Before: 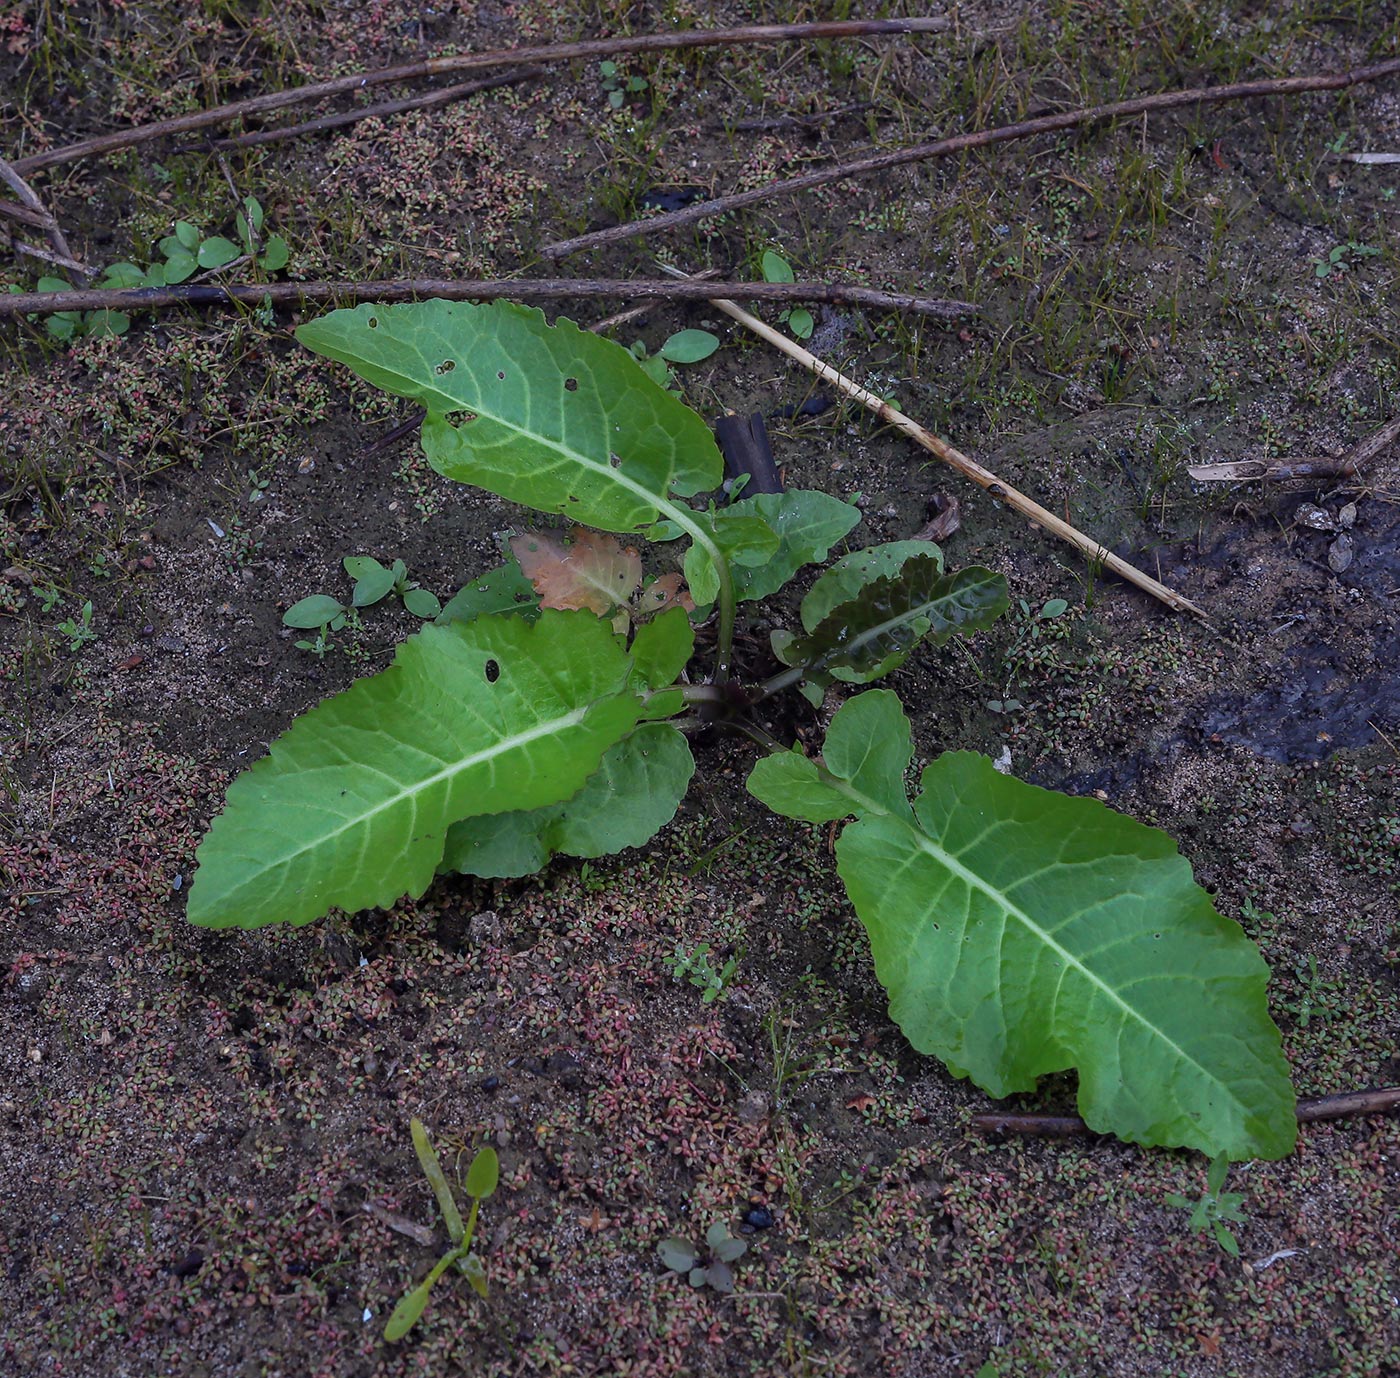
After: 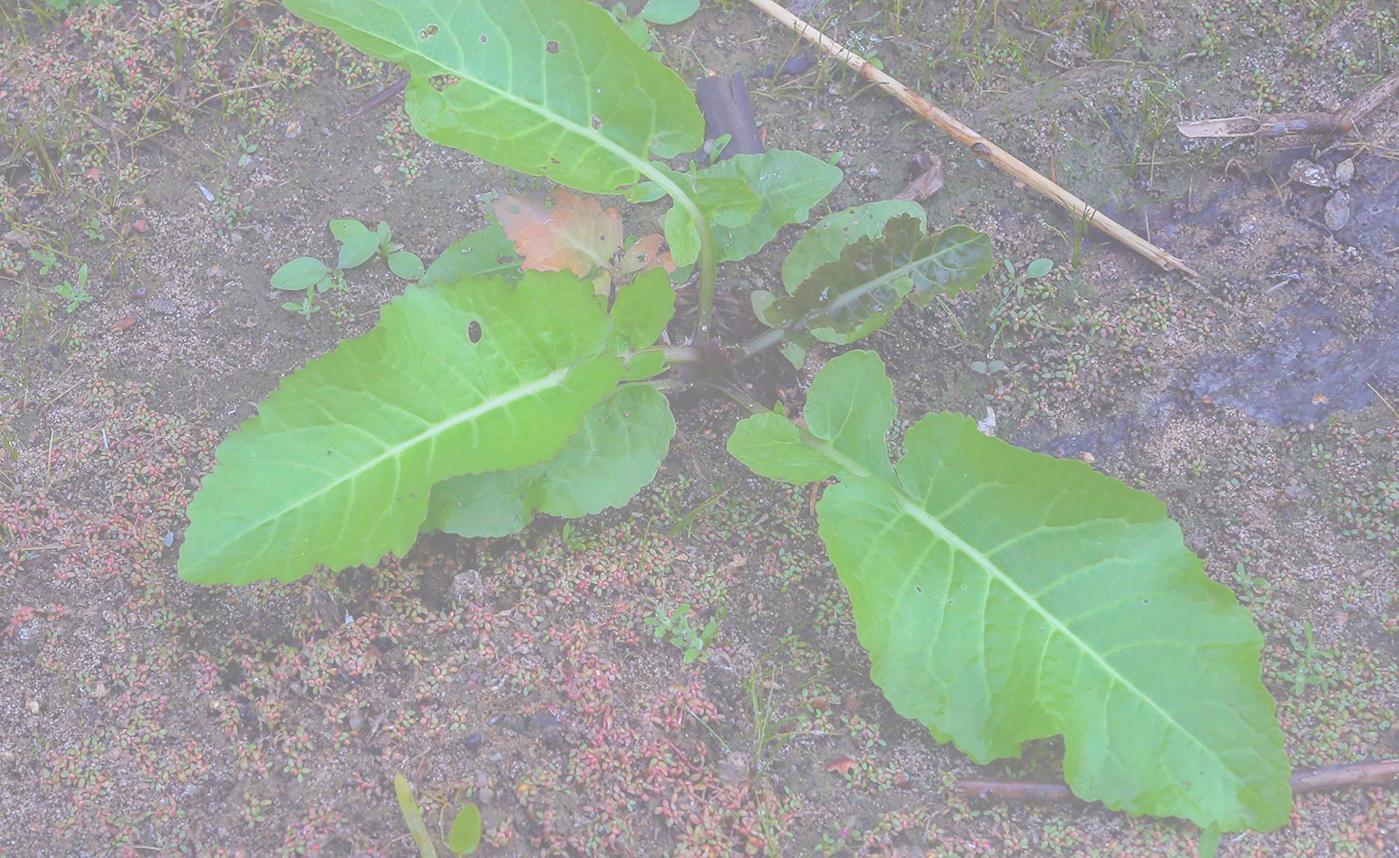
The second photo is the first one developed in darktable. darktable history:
contrast brightness saturation: saturation -0.05
rotate and perspective: lens shift (horizontal) -0.055, automatic cropping off
crop and rotate: top 25.357%, bottom 13.942%
bloom: size 70%, threshold 25%, strength 70%
